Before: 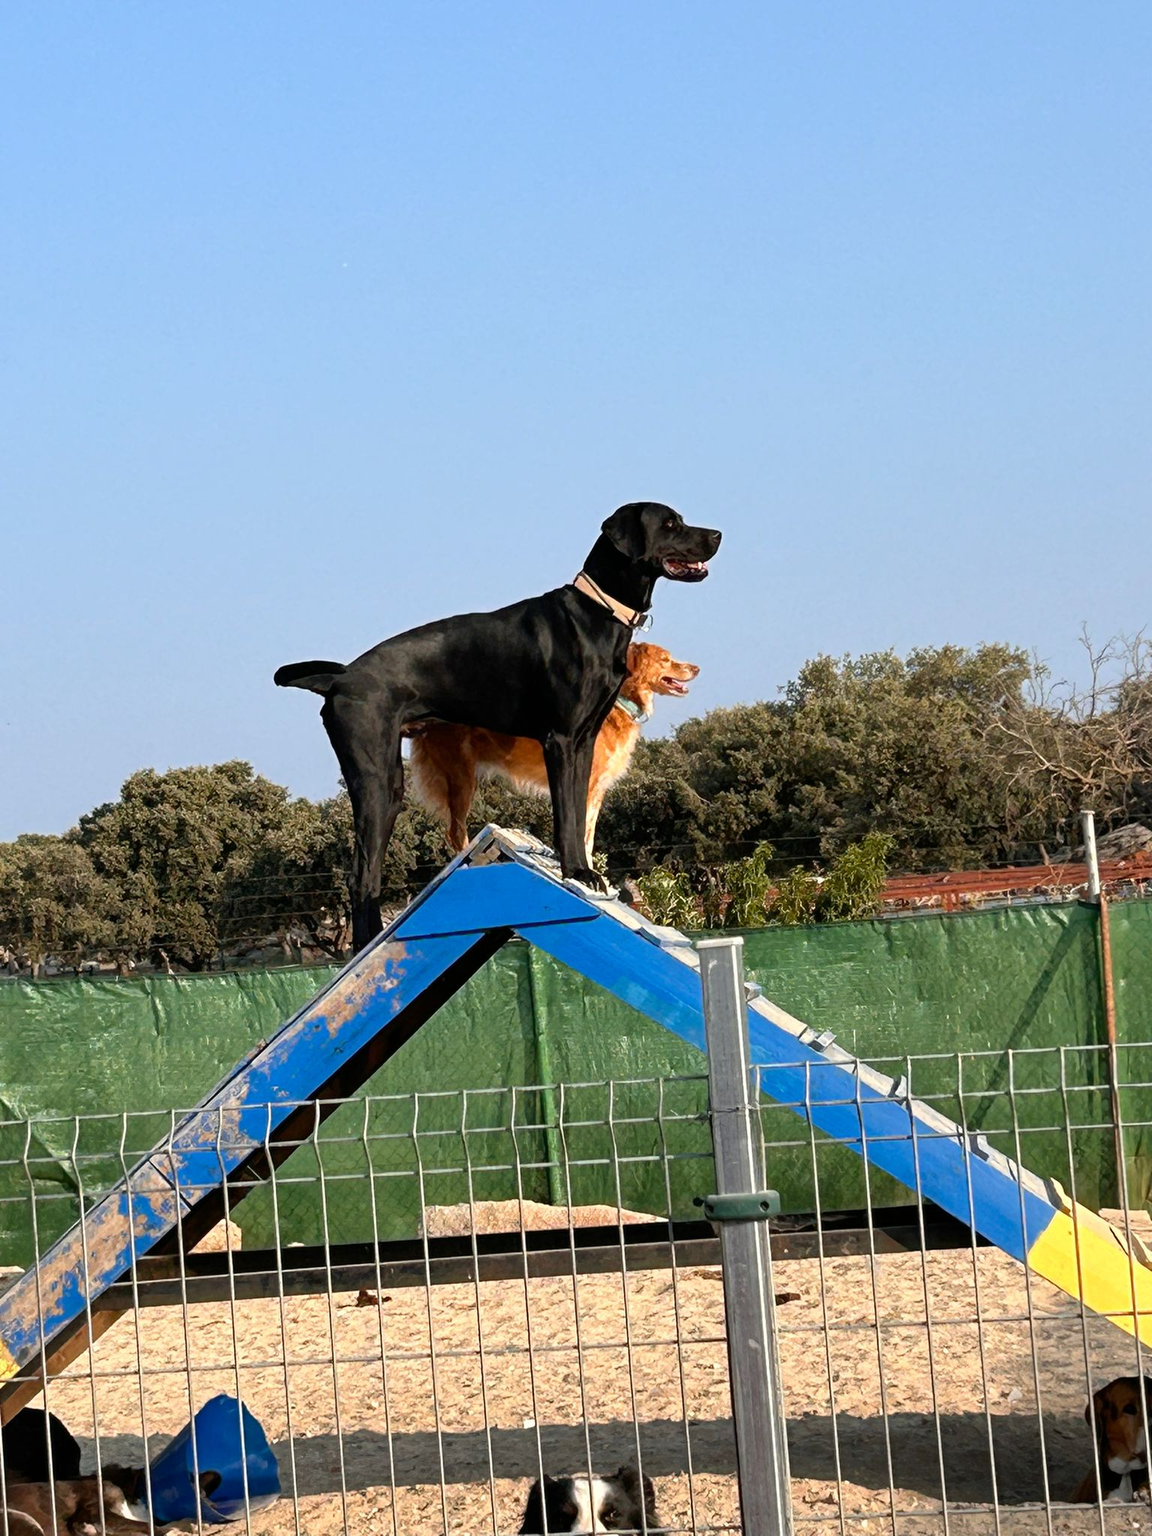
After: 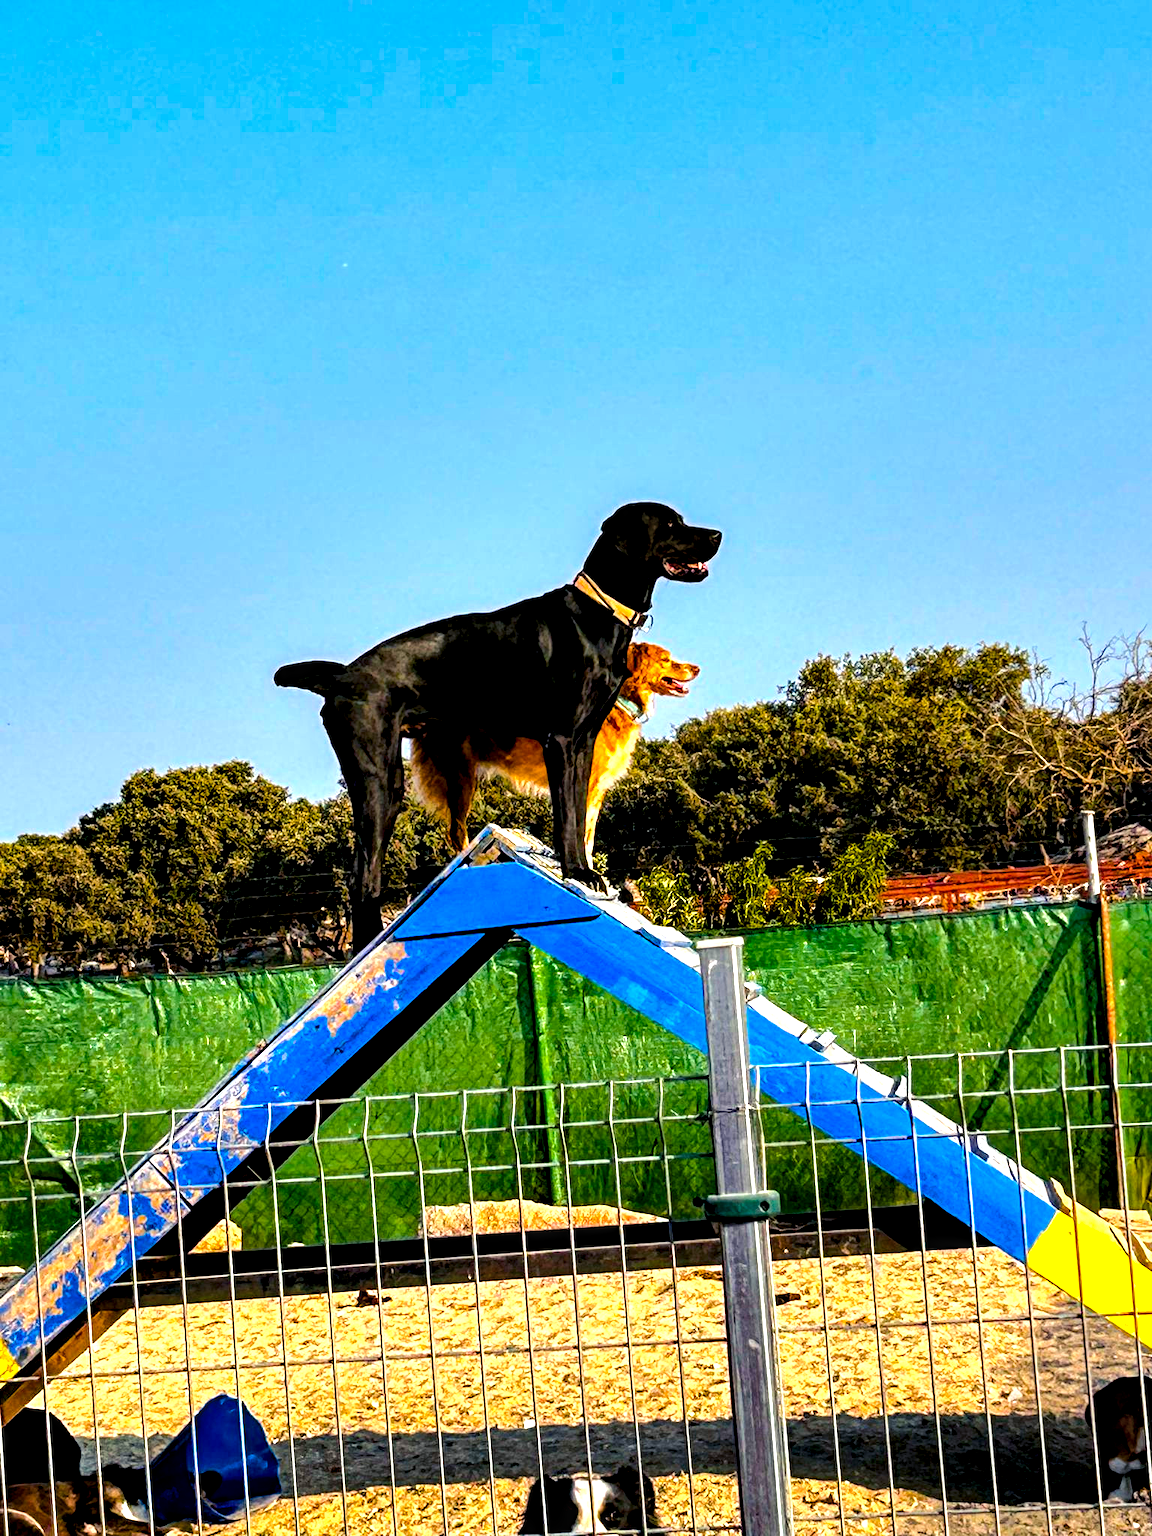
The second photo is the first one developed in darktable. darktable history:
local contrast: highlights 60%, shadows 64%, detail 160%
contrast equalizer: y [[0.6 ×6], [0.55 ×6], [0 ×6], [0 ×6], [0 ×6]]
color balance rgb: shadows lift › luminance -21.525%, shadows lift › chroma 6.603%, shadows lift › hue 268.36°, linear chroma grading › global chroma 15.233%, perceptual saturation grading › global saturation 30.484%, perceptual brilliance grading › mid-tones 9.424%, perceptual brilliance grading › shadows 15.409%, global vibrance 50.143%
